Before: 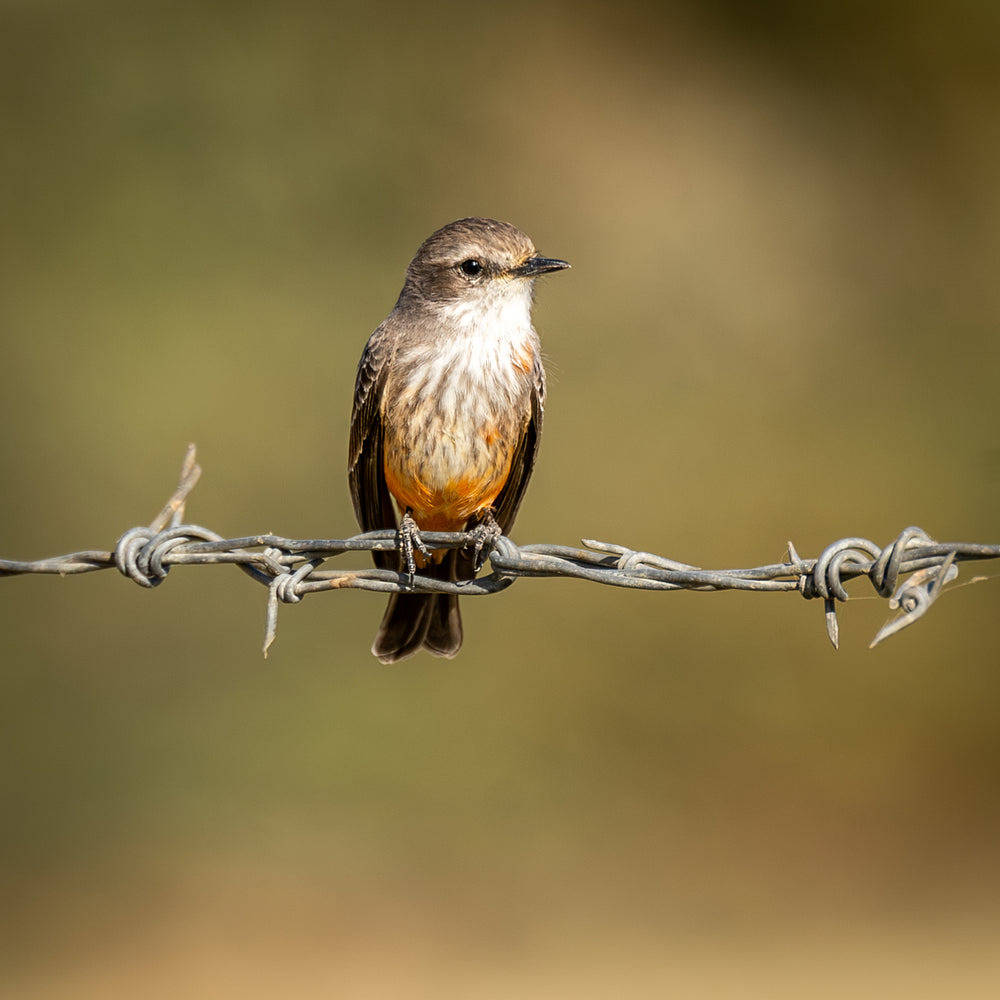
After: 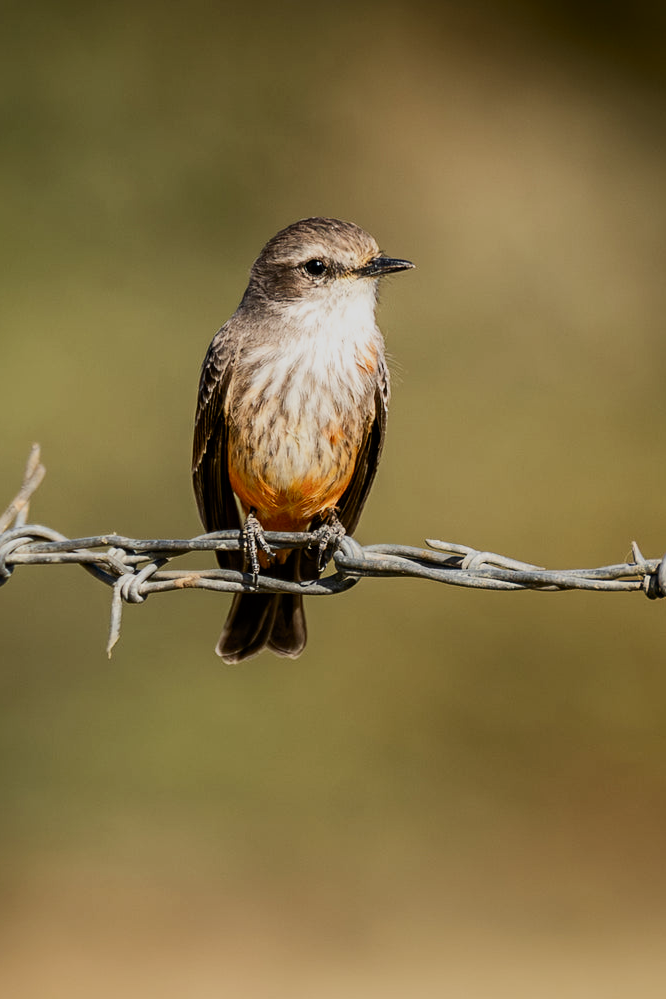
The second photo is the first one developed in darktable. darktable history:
crop and rotate: left 15.628%, right 17.695%
tone curve: curves: ch0 [(0, 0) (0.003, 0.003) (0.011, 0.012) (0.025, 0.024) (0.044, 0.039) (0.069, 0.052) (0.1, 0.072) (0.136, 0.097) (0.177, 0.128) (0.224, 0.168) (0.277, 0.217) (0.335, 0.276) (0.399, 0.345) (0.468, 0.429) (0.543, 0.524) (0.623, 0.628) (0.709, 0.732) (0.801, 0.829) (0.898, 0.919) (1, 1)], color space Lab, independent channels, preserve colors none
filmic rgb: black relative exposure -16 EV, white relative exposure 6.07 EV, hardness 5.22, iterations of high-quality reconstruction 0
